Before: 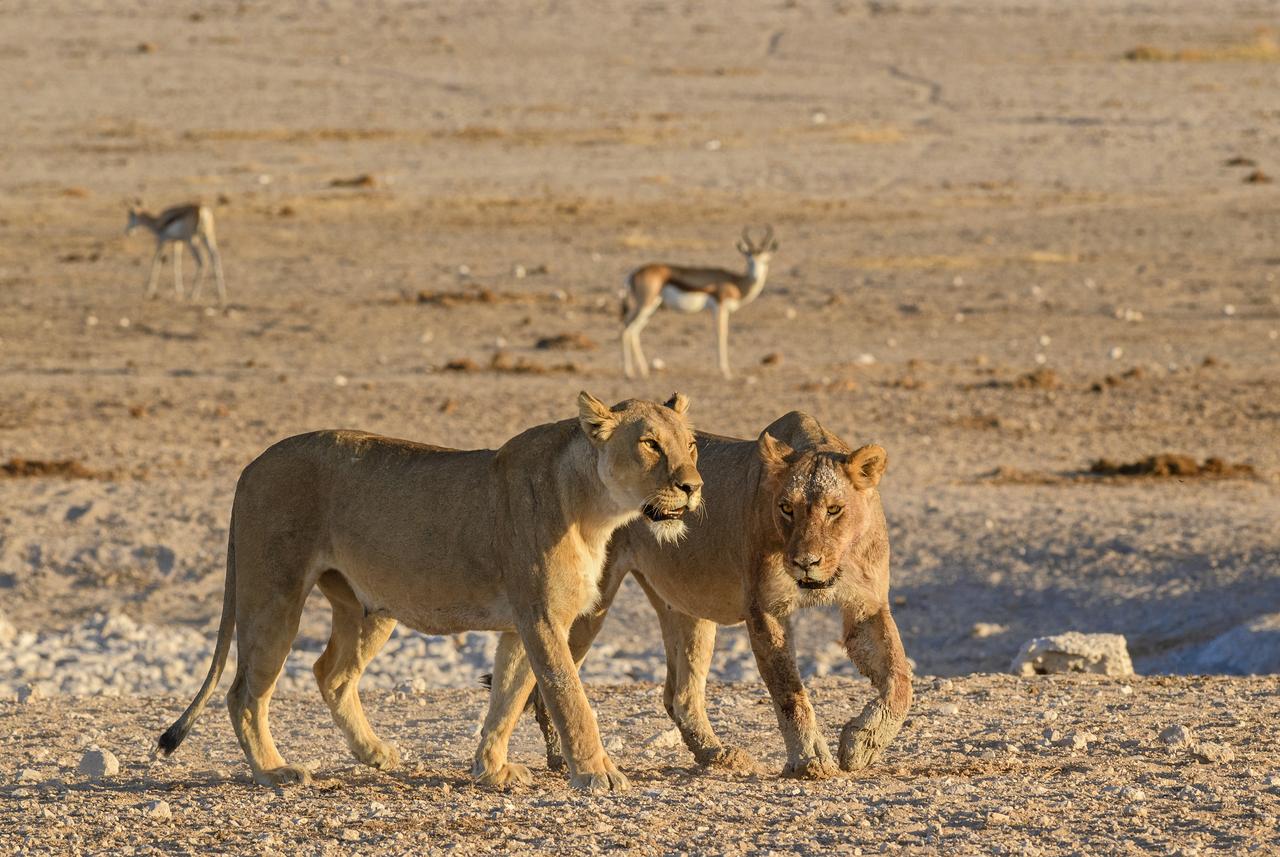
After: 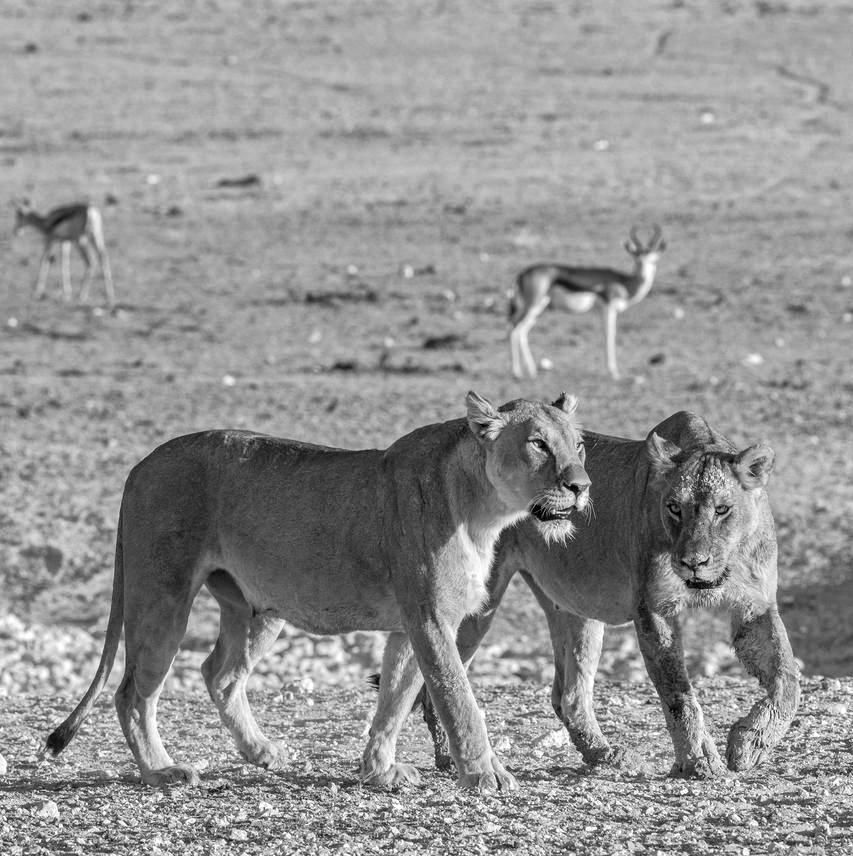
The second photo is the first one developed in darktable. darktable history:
monochrome: on, module defaults
local contrast: on, module defaults
contrast brightness saturation: contrast 0.03, brightness 0.06, saturation 0.13
color balance: lift [1, 1.001, 0.999, 1.001], gamma [1, 1.004, 1.007, 0.993], gain [1, 0.991, 0.987, 1.013], contrast 10%, output saturation 120%
crop and rotate: left 8.786%, right 24.548%
white balance: red 0.948, green 1.02, blue 1.176
